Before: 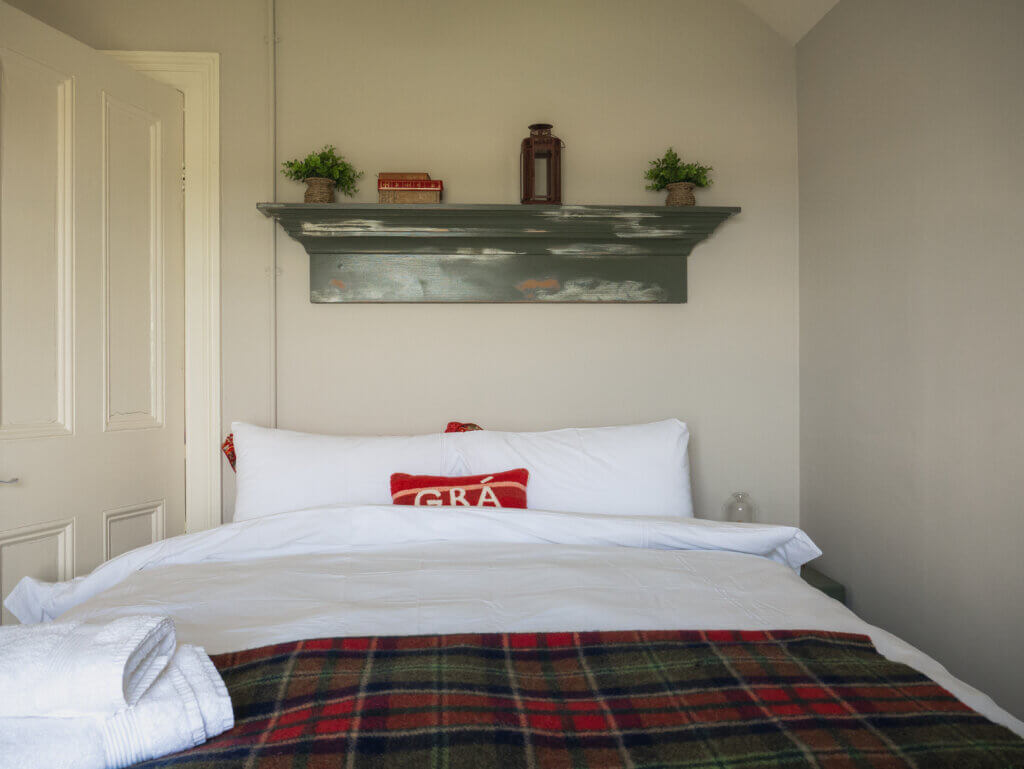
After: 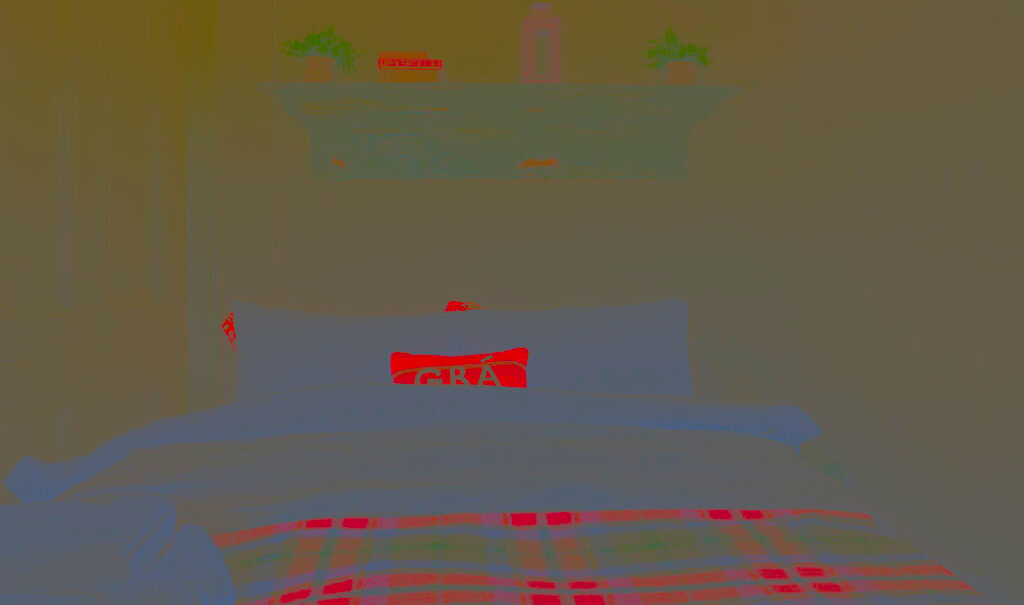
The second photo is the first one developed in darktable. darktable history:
contrast brightness saturation: contrast -0.99, brightness -0.17, saturation 0.75
crop and rotate: top 15.774%, bottom 5.506%
exposure: compensate highlight preservation false
